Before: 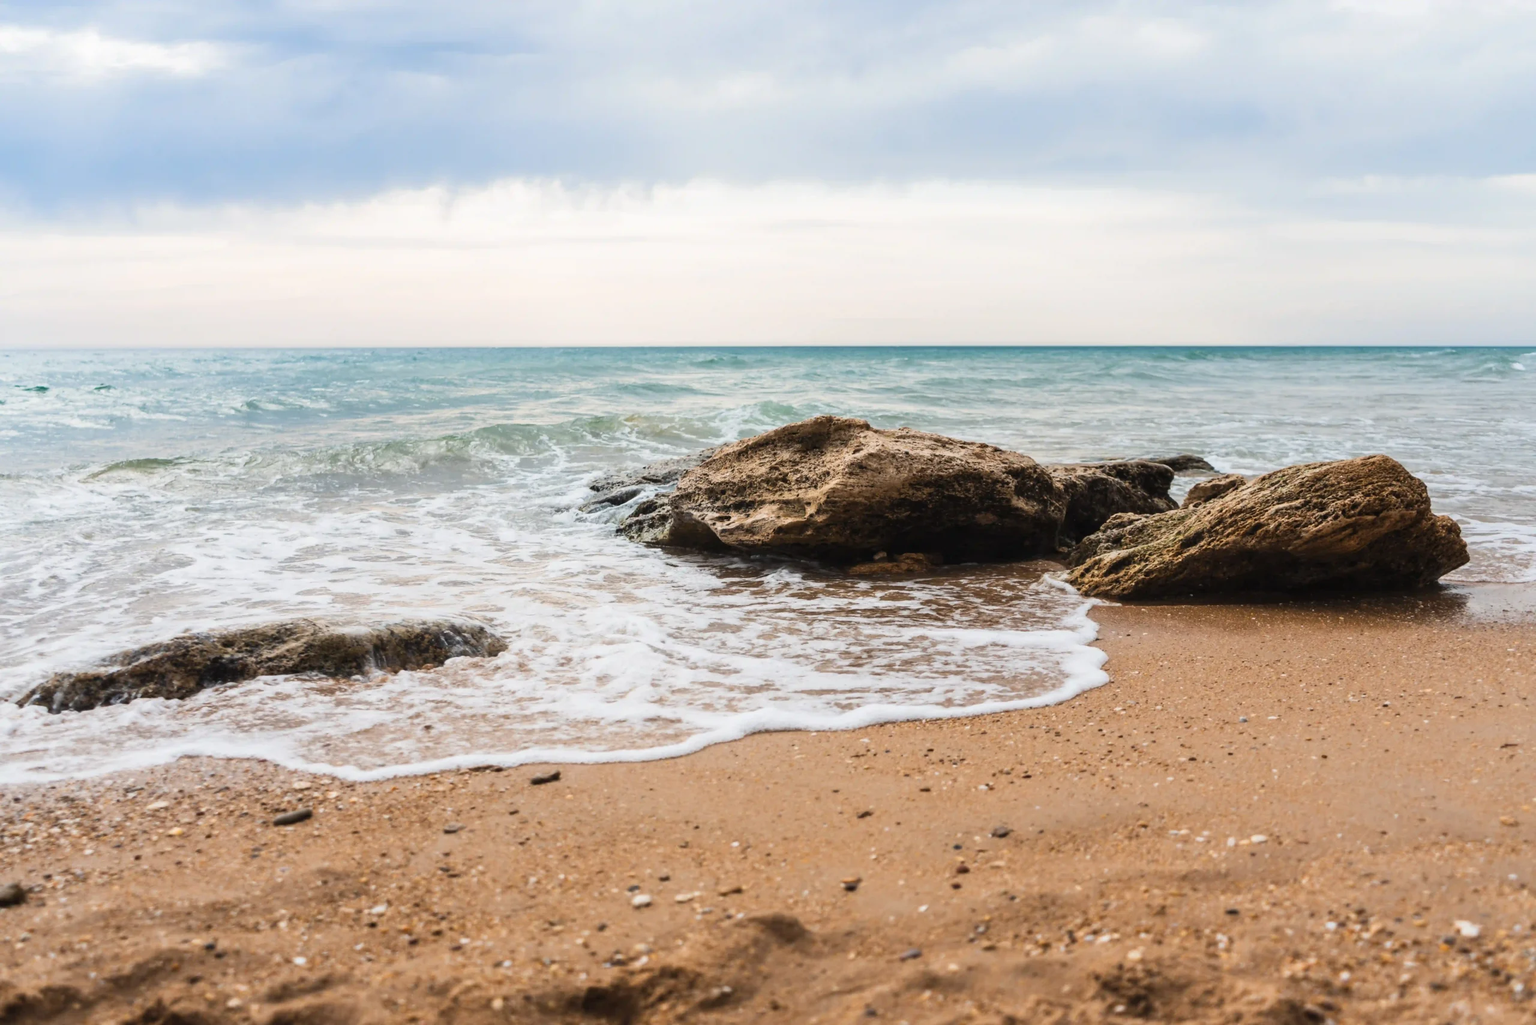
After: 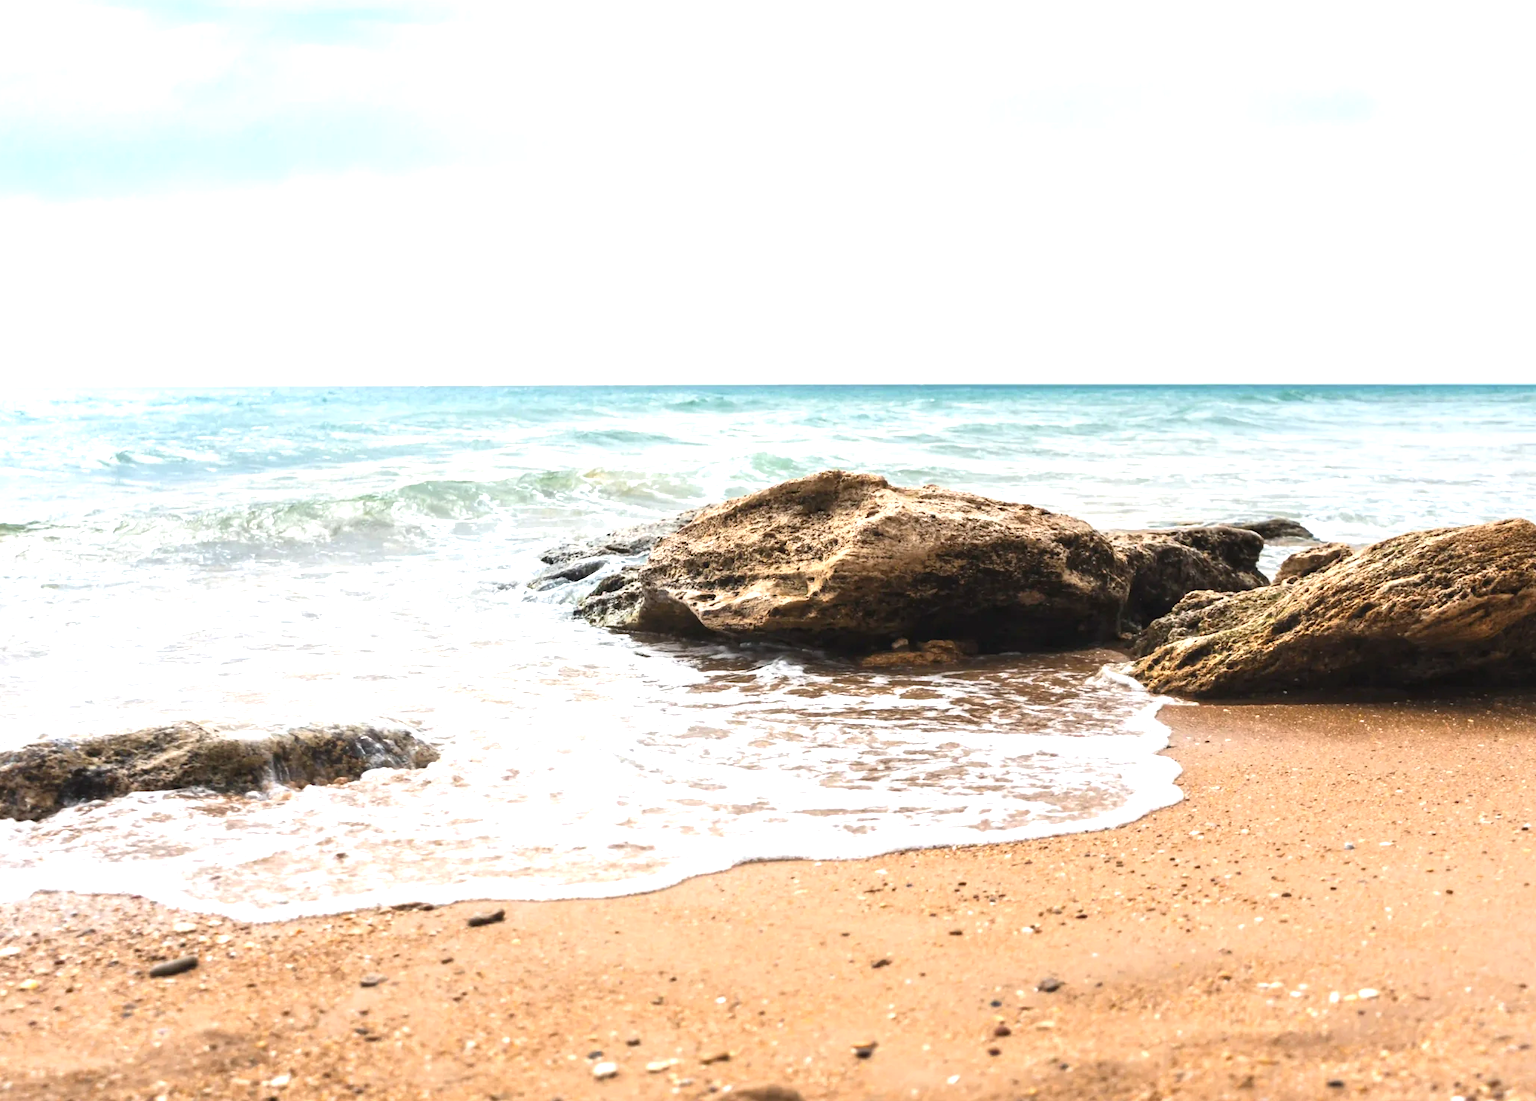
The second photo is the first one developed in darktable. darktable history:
crop: left 9.929%, top 3.475%, right 9.188%, bottom 9.529%
exposure: black level correction 0, exposure 0.953 EV, compensate exposure bias true, compensate highlight preservation false
